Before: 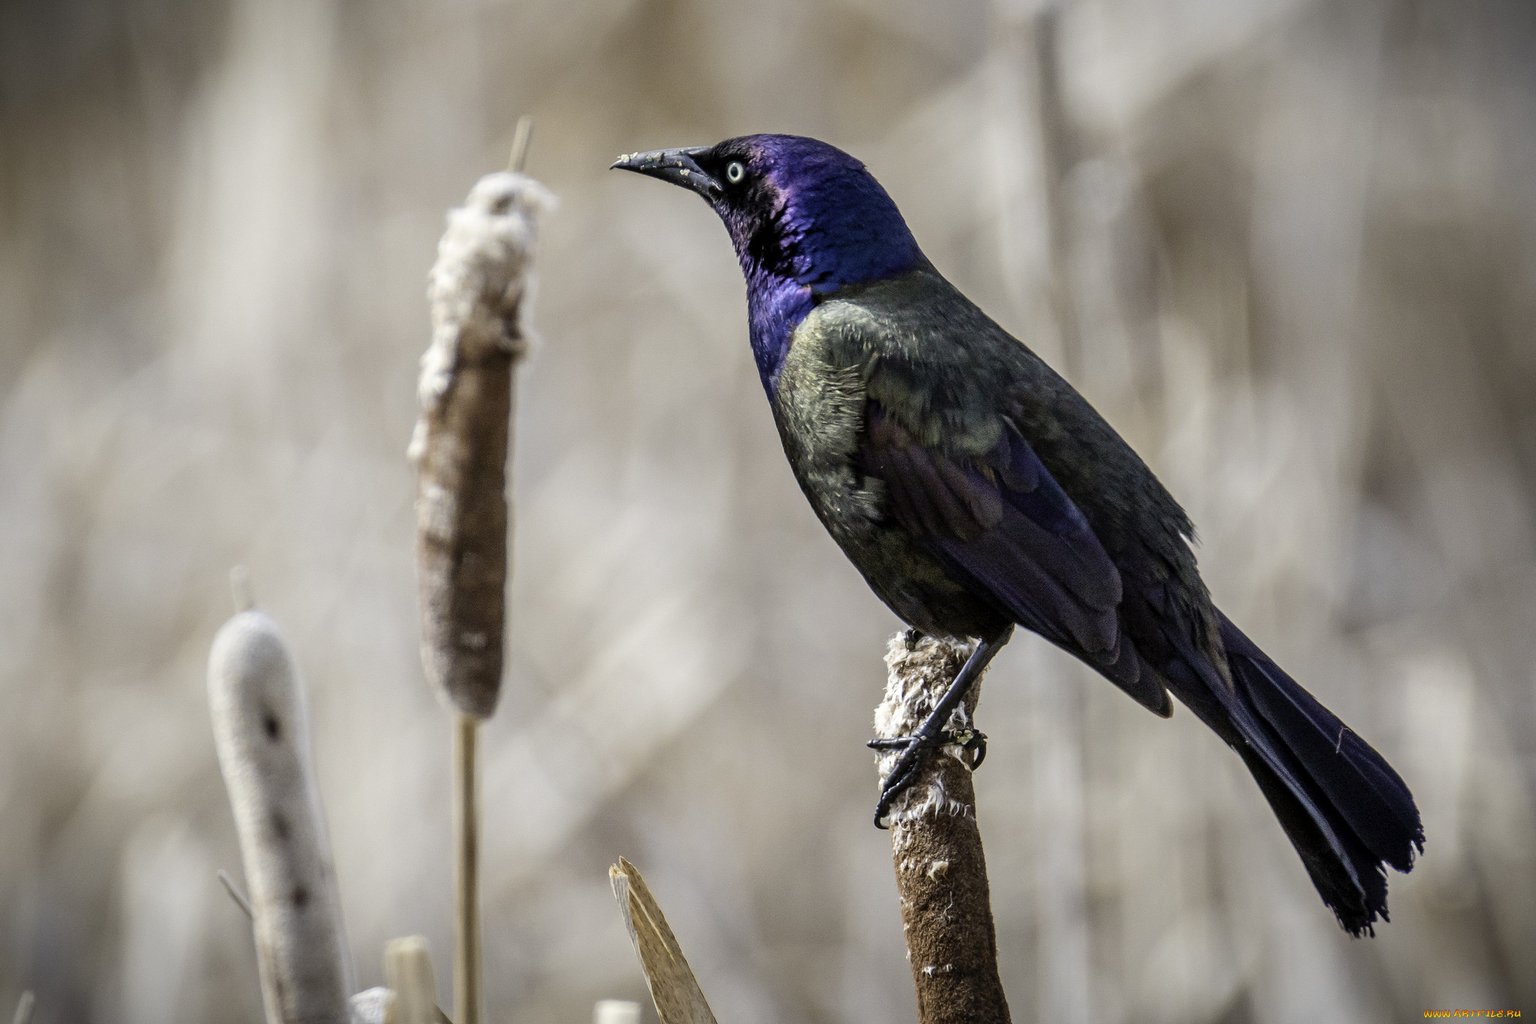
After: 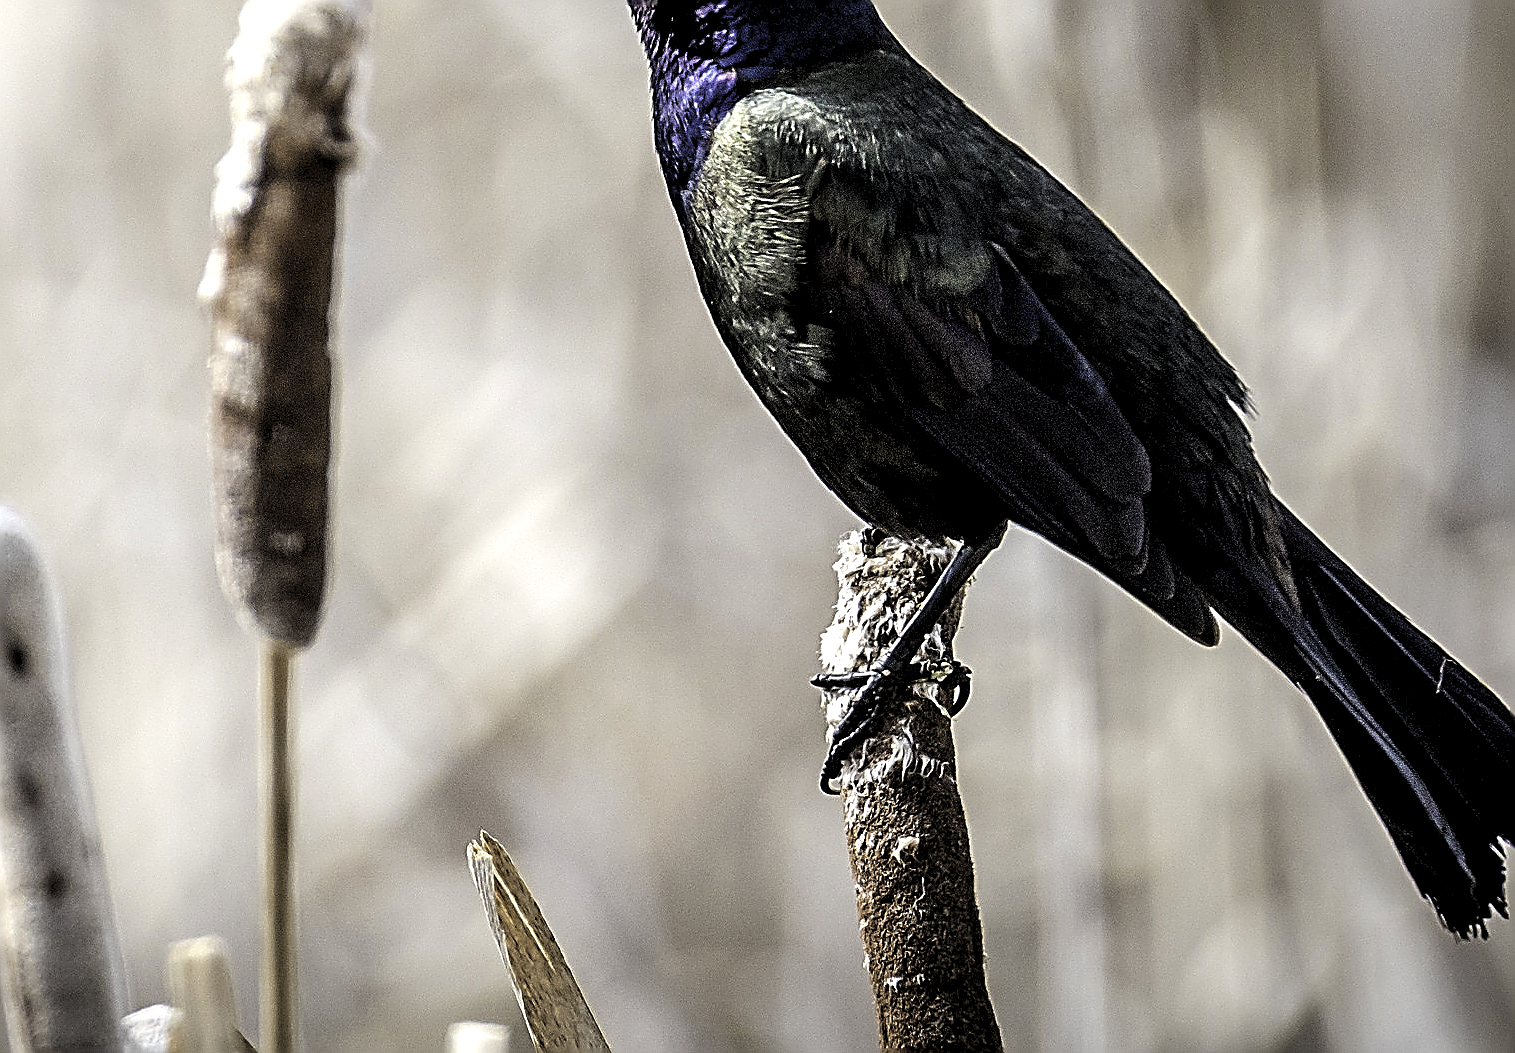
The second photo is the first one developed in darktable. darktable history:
sharpen: amount 2
exposure: black level correction 0.001, exposure 0.5 EV, compensate exposure bias true, compensate highlight preservation false
crop: left 16.871%, top 22.857%, right 9.116%
levels: levels [0.116, 0.574, 1]
